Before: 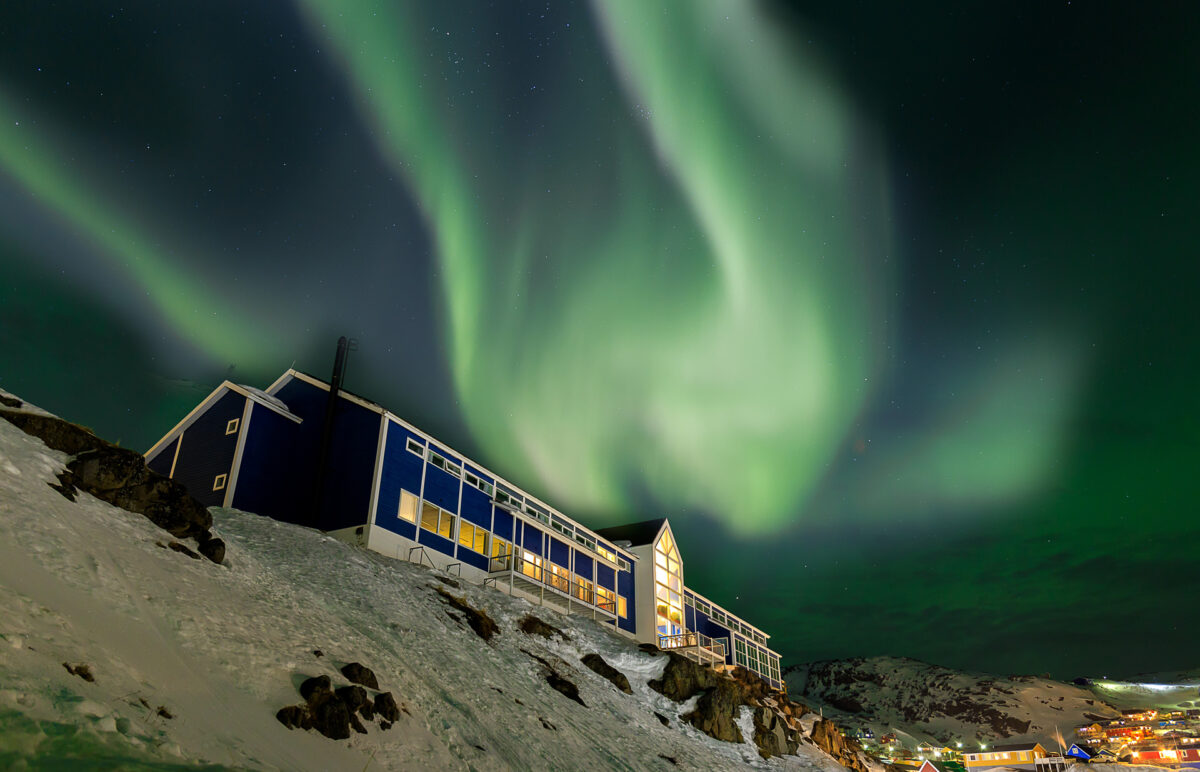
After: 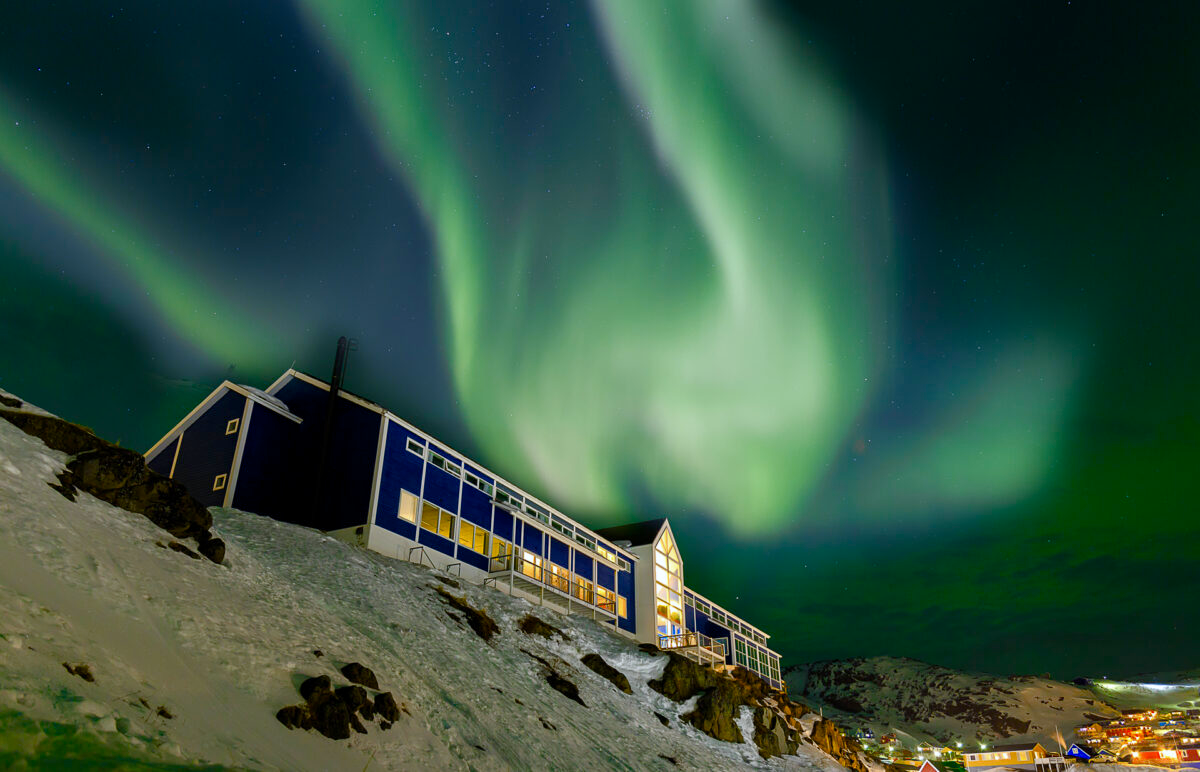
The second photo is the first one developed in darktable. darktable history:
color balance rgb: perceptual saturation grading › global saturation 20%, perceptual saturation grading › highlights -25%, perceptual saturation grading › shadows 50%
white balance: red 0.974, blue 1.044
